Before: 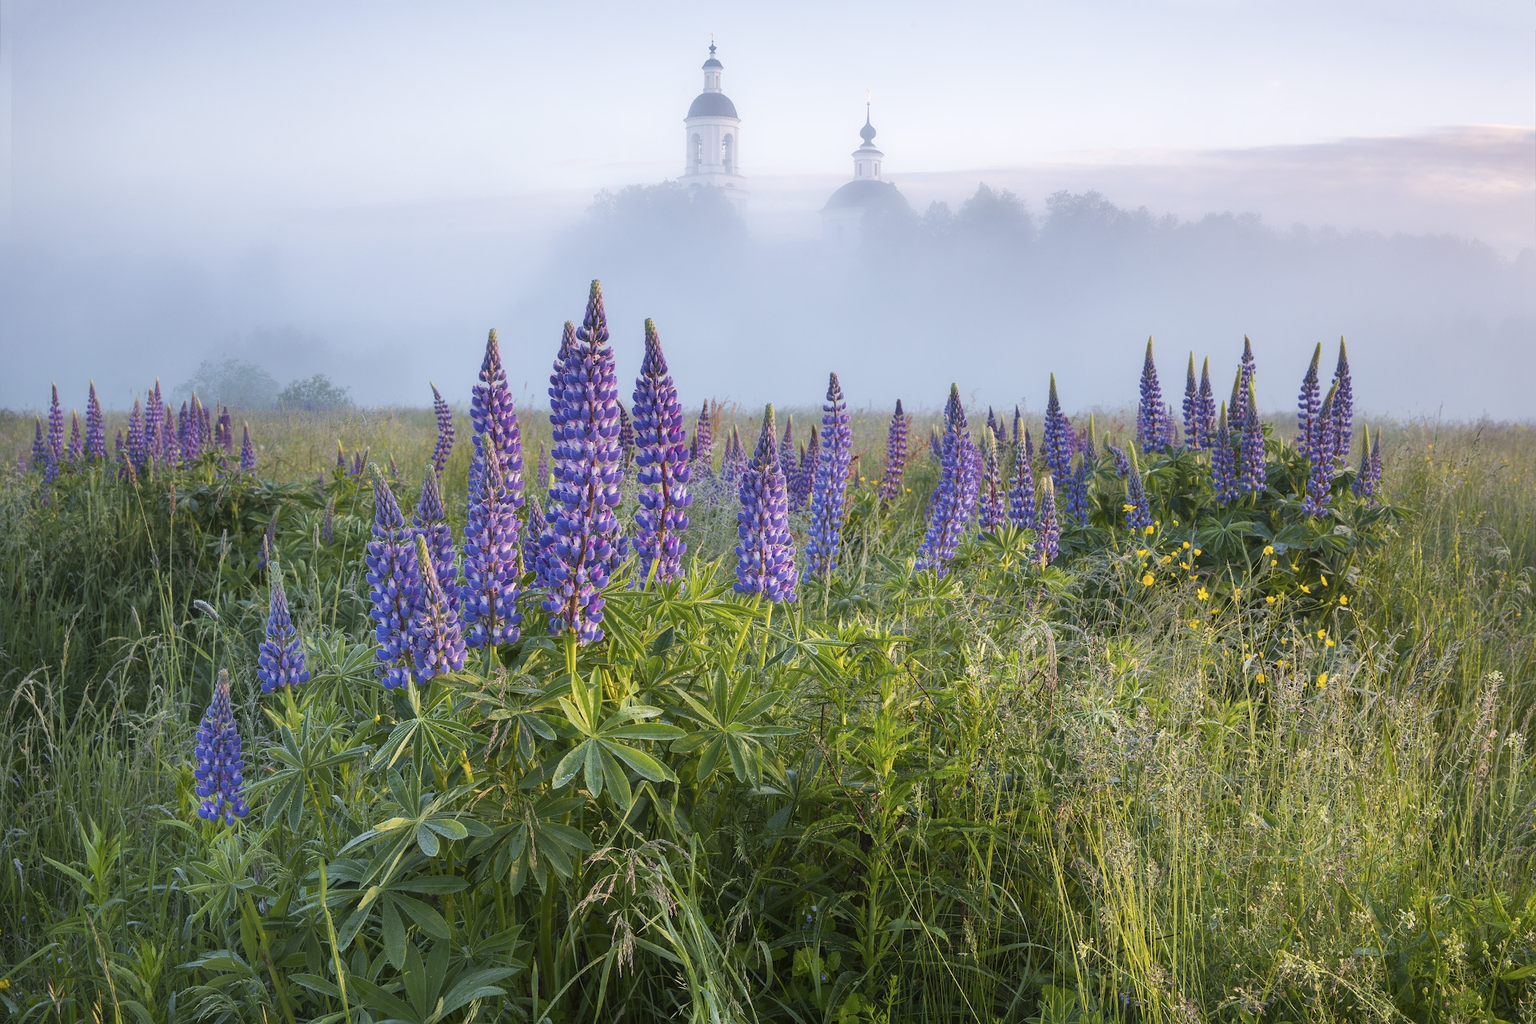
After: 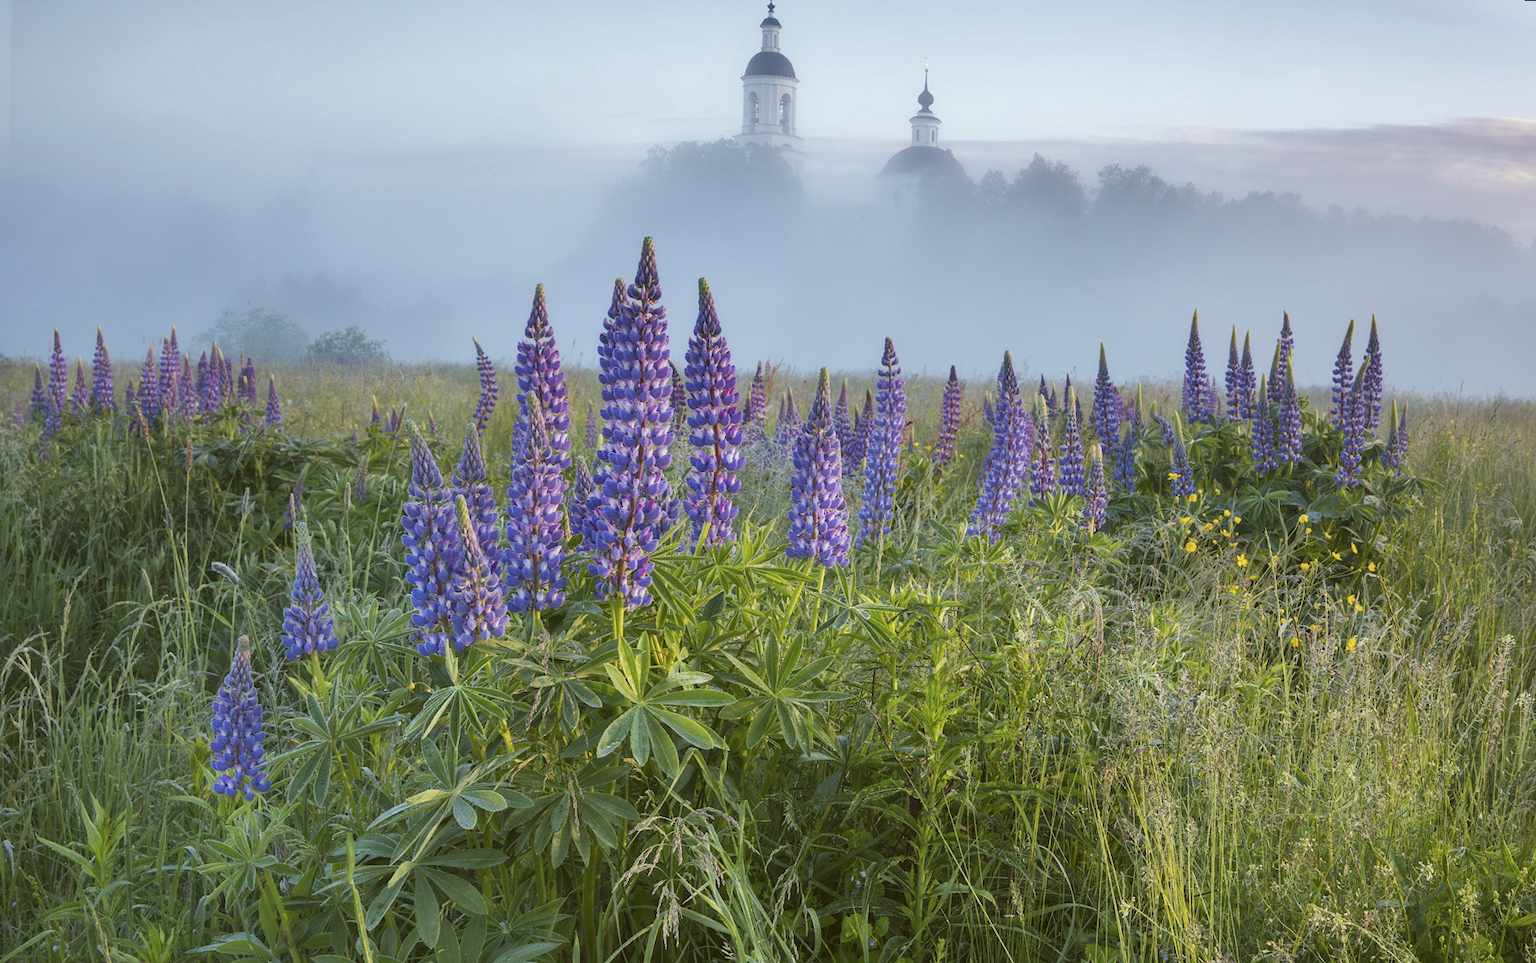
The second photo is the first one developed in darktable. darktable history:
shadows and highlights: soften with gaussian
rotate and perspective: rotation 0.679°, lens shift (horizontal) 0.136, crop left 0.009, crop right 0.991, crop top 0.078, crop bottom 0.95
color balance: lift [1.004, 1.002, 1.002, 0.998], gamma [1, 1.007, 1.002, 0.993], gain [1, 0.977, 1.013, 1.023], contrast -3.64%
